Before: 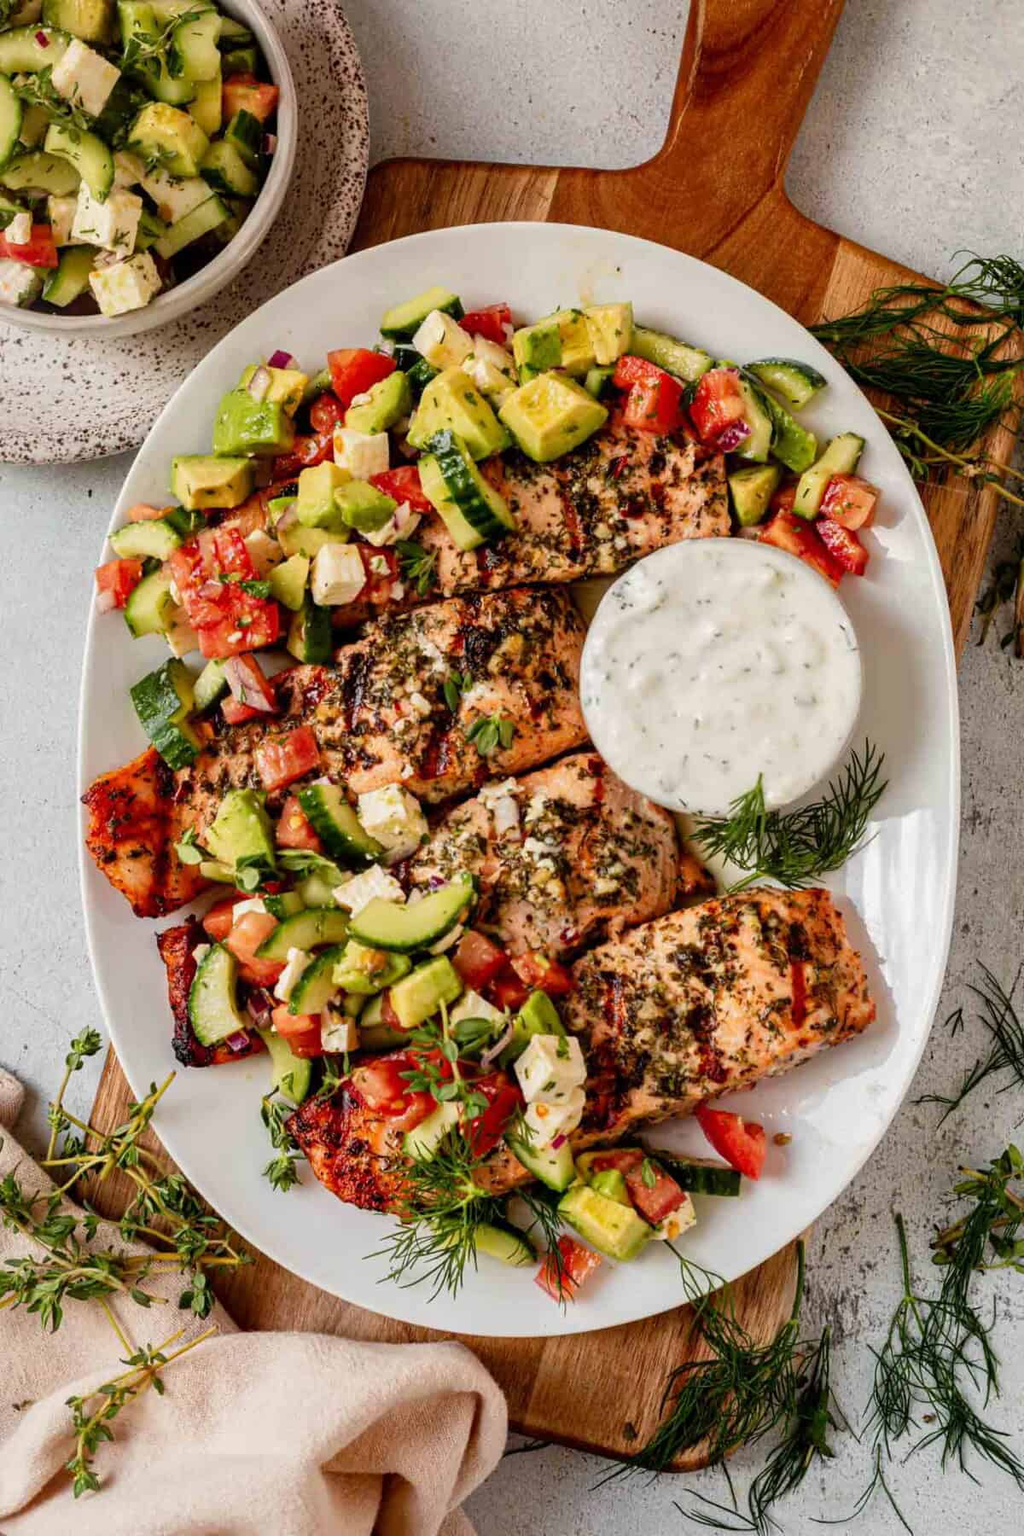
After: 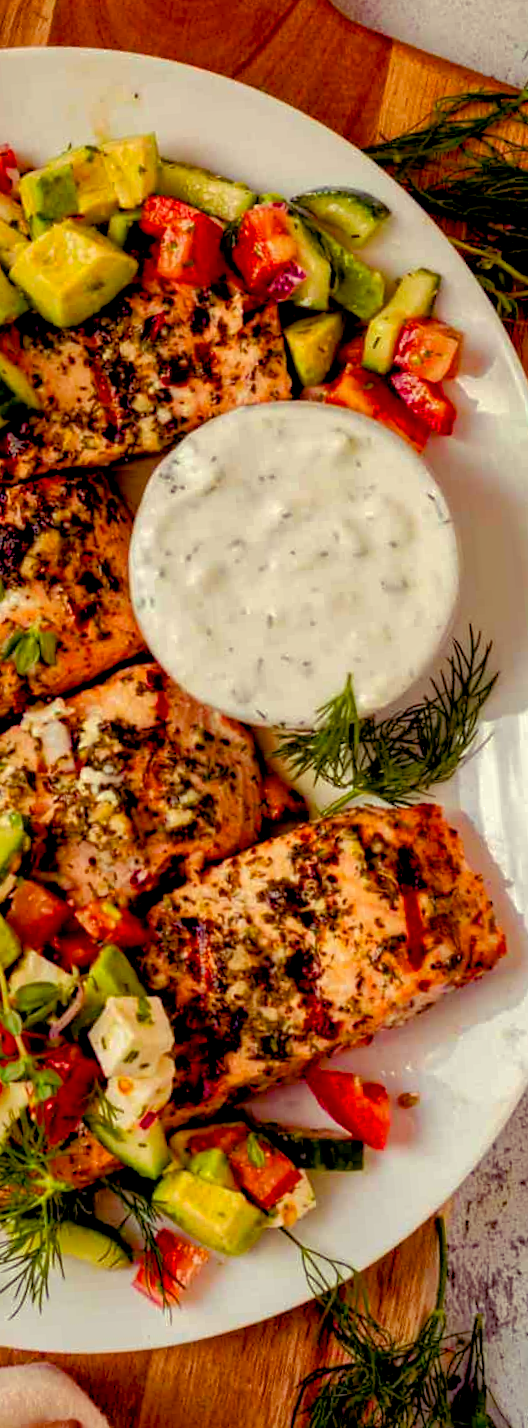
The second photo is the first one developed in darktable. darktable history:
crop: left 45.721%, top 13.393%, right 14.118%, bottom 10.01%
tone equalizer: on, module defaults
rotate and perspective: rotation -4.2°, shear 0.006, automatic cropping off
color balance rgb: shadows lift › luminance -21.66%, shadows lift › chroma 8.98%, shadows lift › hue 283.37°, power › chroma 1.05%, power › hue 25.59°, highlights gain › luminance 6.08%, highlights gain › chroma 2.55%, highlights gain › hue 90°, global offset › luminance -0.87%, perceptual saturation grading › global saturation 25%, perceptual saturation grading › highlights -28.39%, perceptual saturation grading › shadows 33.98%
shadows and highlights: on, module defaults
exposure: black level correction 0, compensate exposure bias true, compensate highlight preservation false
contrast brightness saturation: contrast 0.04, saturation 0.16
